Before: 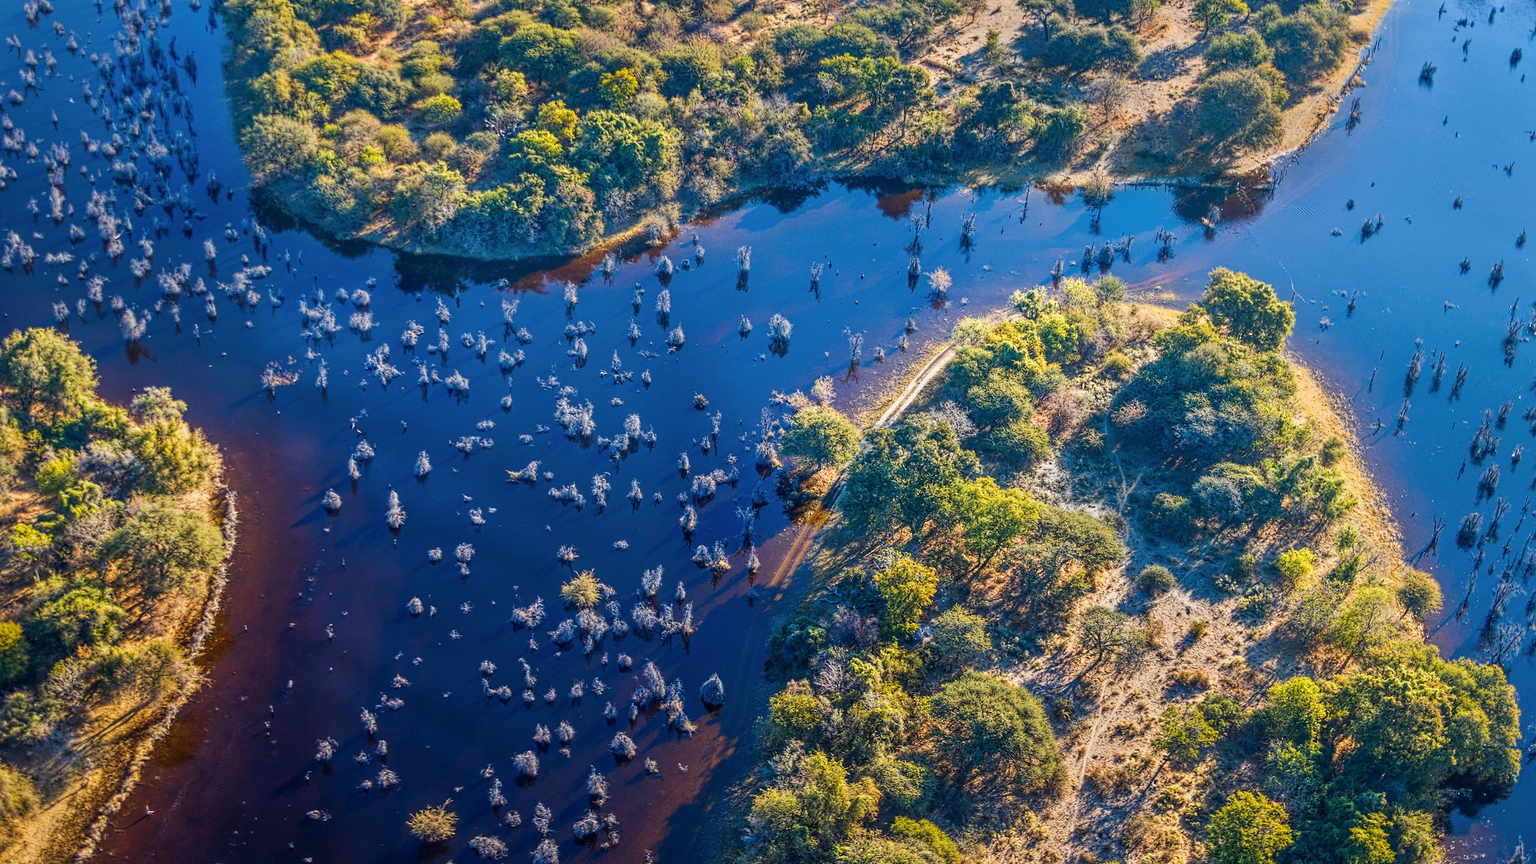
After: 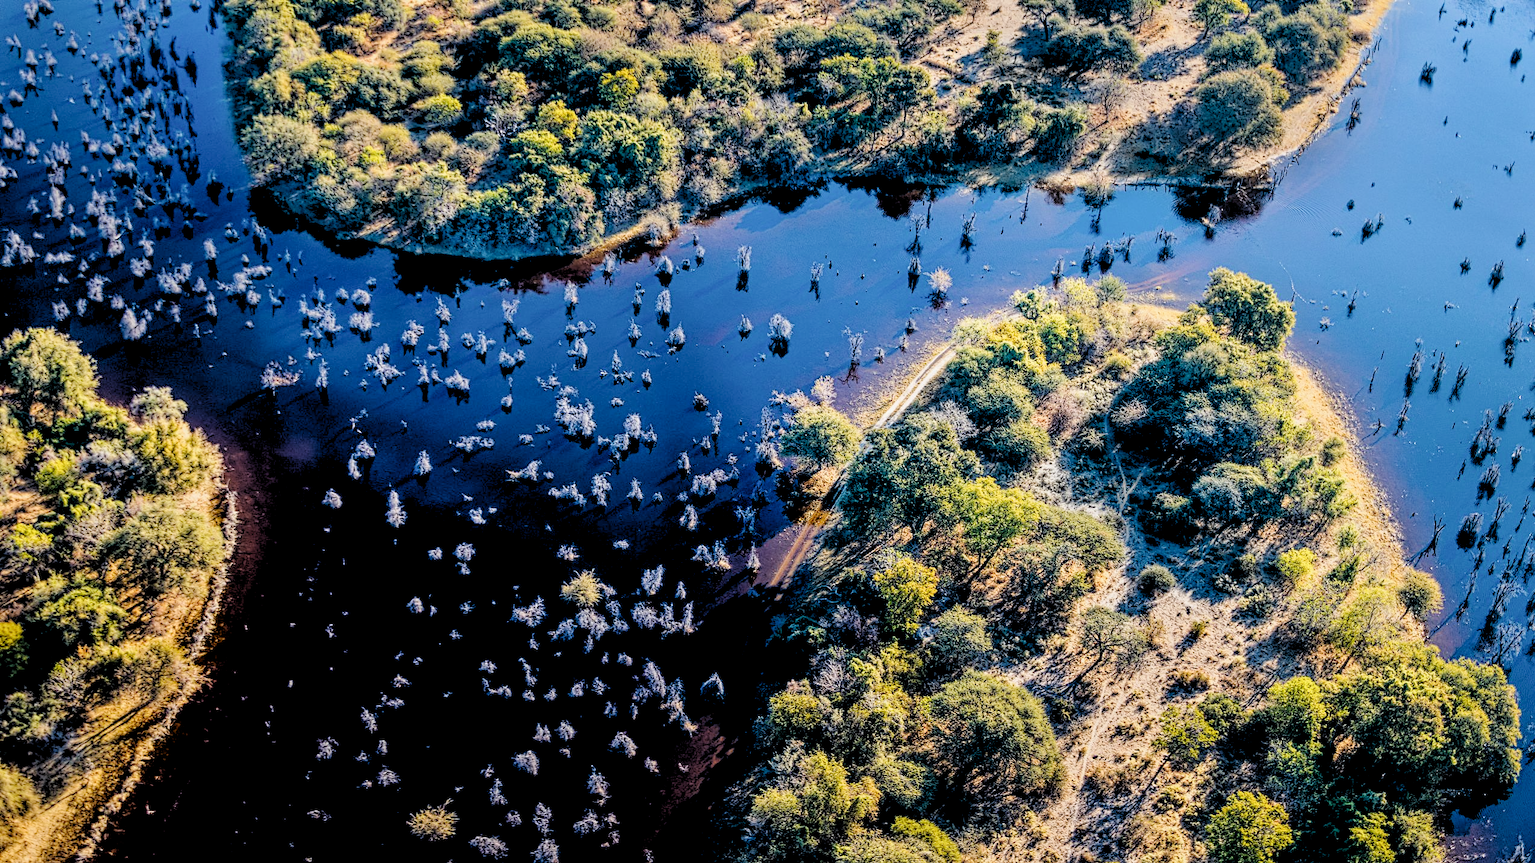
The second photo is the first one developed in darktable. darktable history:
tone curve: curves: ch0 [(0, 0) (0.003, 0.004) (0.011, 0.015) (0.025, 0.033) (0.044, 0.058) (0.069, 0.091) (0.1, 0.131) (0.136, 0.179) (0.177, 0.233) (0.224, 0.296) (0.277, 0.364) (0.335, 0.434) (0.399, 0.511) (0.468, 0.584) (0.543, 0.656) (0.623, 0.729) (0.709, 0.799) (0.801, 0.874) (0.898, 0.936) (1, 1)], preserve colors none
exposure: black level correction 0.006, exposure -0.226 EV, compensate highlight preservation false
rgb levels: levels [[0.029, 0.461, 0.922], [0, 0.5, 1], [0, 0.5, 1]]
